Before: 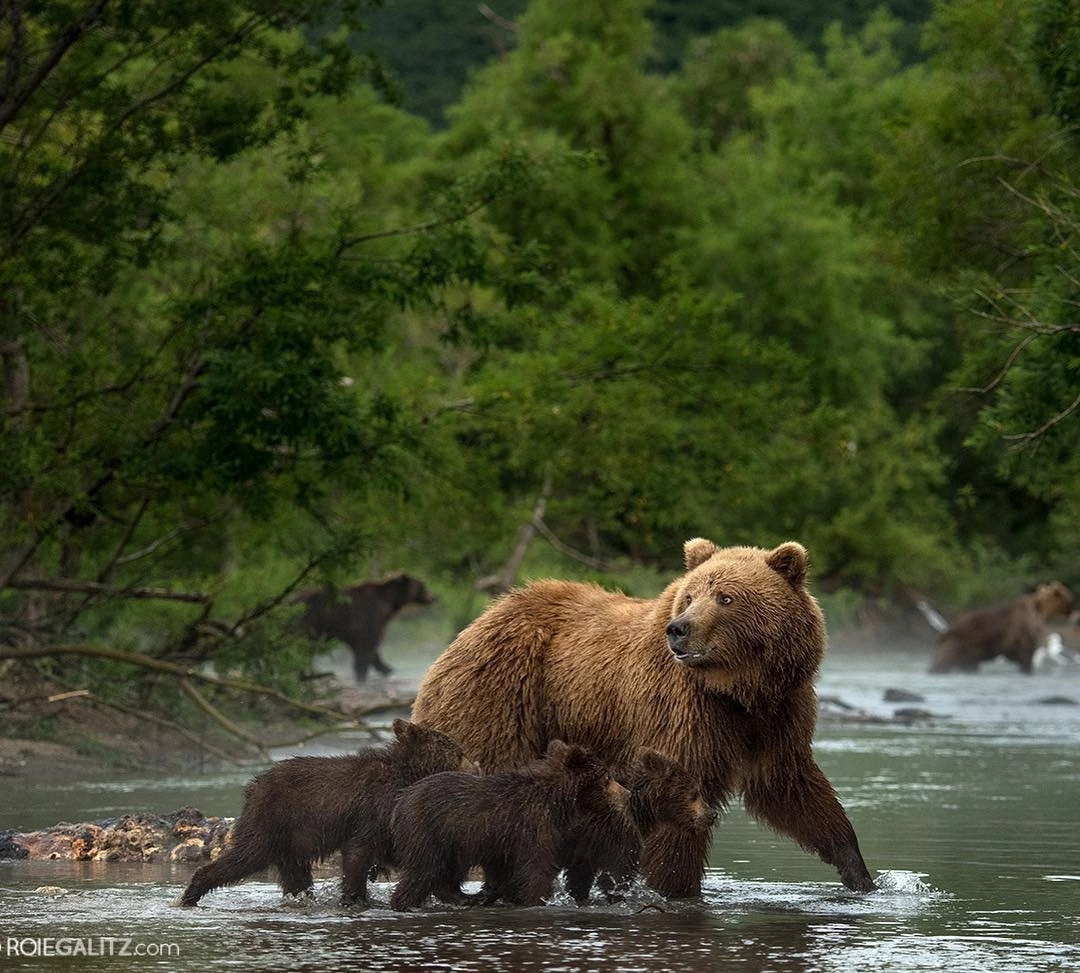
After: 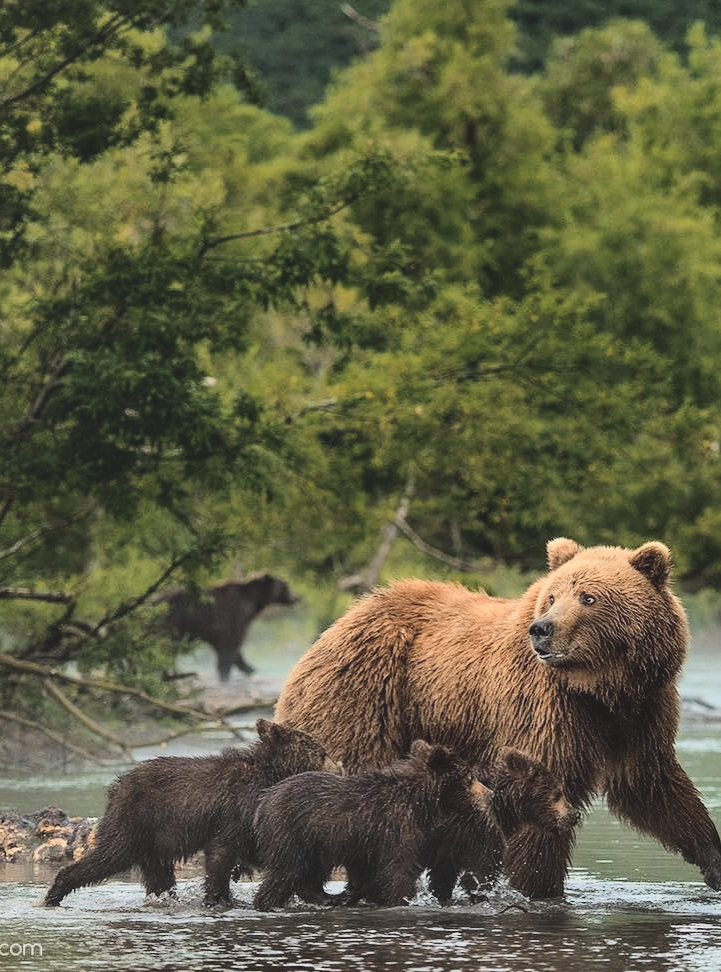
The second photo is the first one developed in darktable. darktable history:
shadows and highlights: shadows 52.62, soften with gaussian
exposure: black level correction -0.015, exposure -0.498 EV, compensate highlight preservation false
crop and rotate: left 12.701%, right 20.505%
contrast brightness saturation: contrast 0.051
tone equalizer: -7 EV 0.147 EV, -6 EV 0.627 EV, -5 EV 1.18 EV, -4 EV 1.3 EV, -3 EV 1.14 EV, -2 EV 0.6 EV, -1 EV 0.165 EV, edges refinement/feathering 500, mask exposure compensation -1.57 EV, preserve details no
color zones: curves: ch2 [(0, 0.5) (0.143, 0.5) (0.286, 0.416) (0.429, 0.5) (0.571, 0.5) (0.714, 0.5) (0.857, 0.5) (1, 0.5)]
